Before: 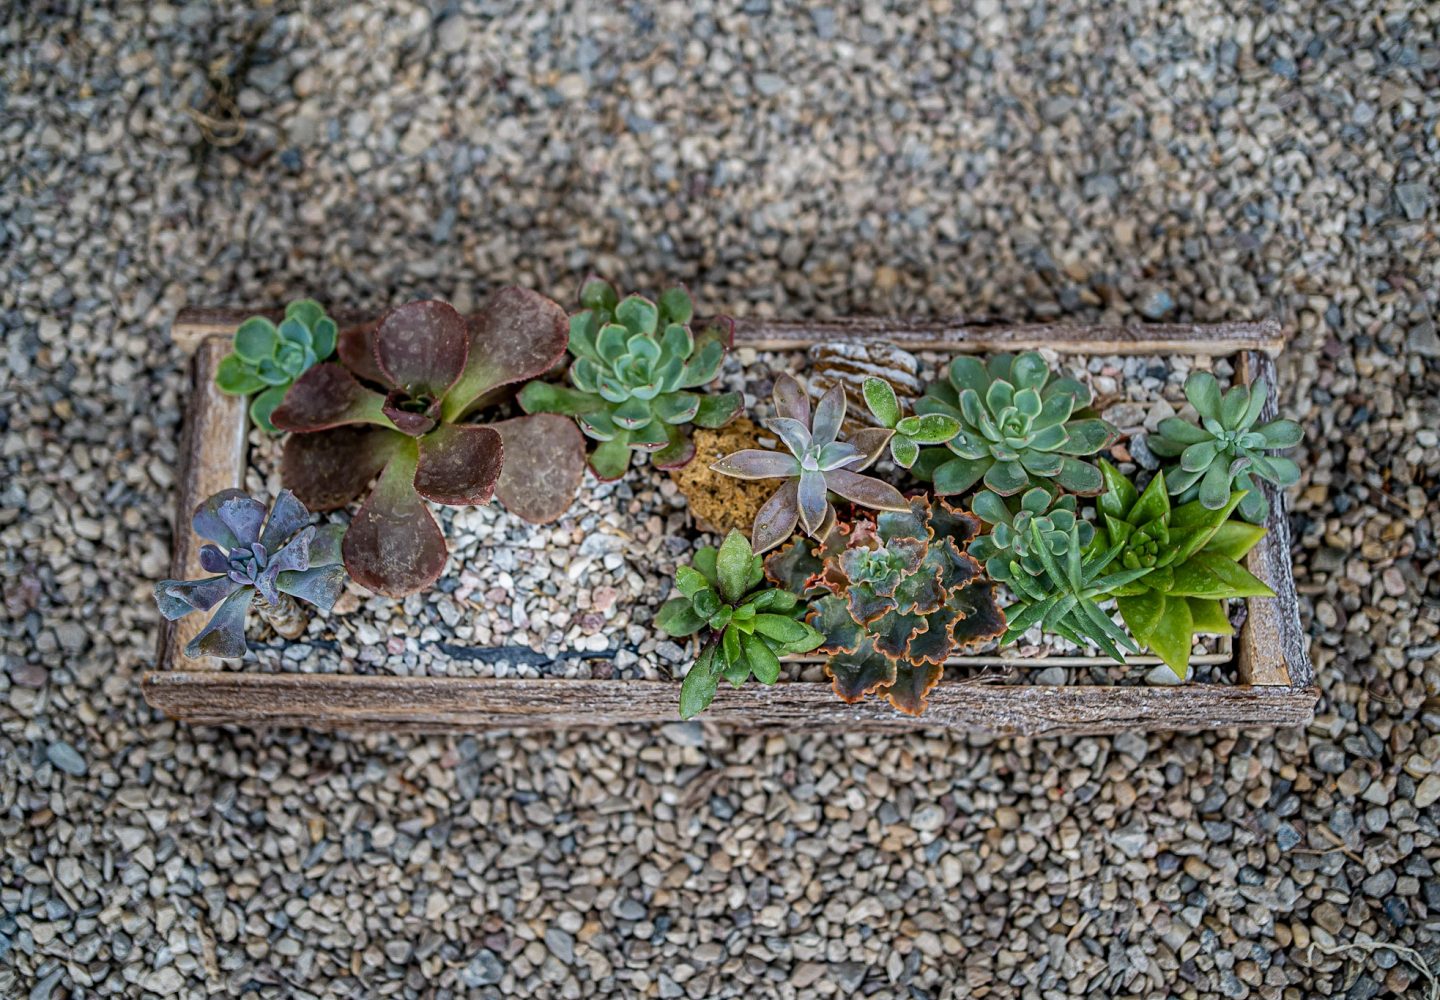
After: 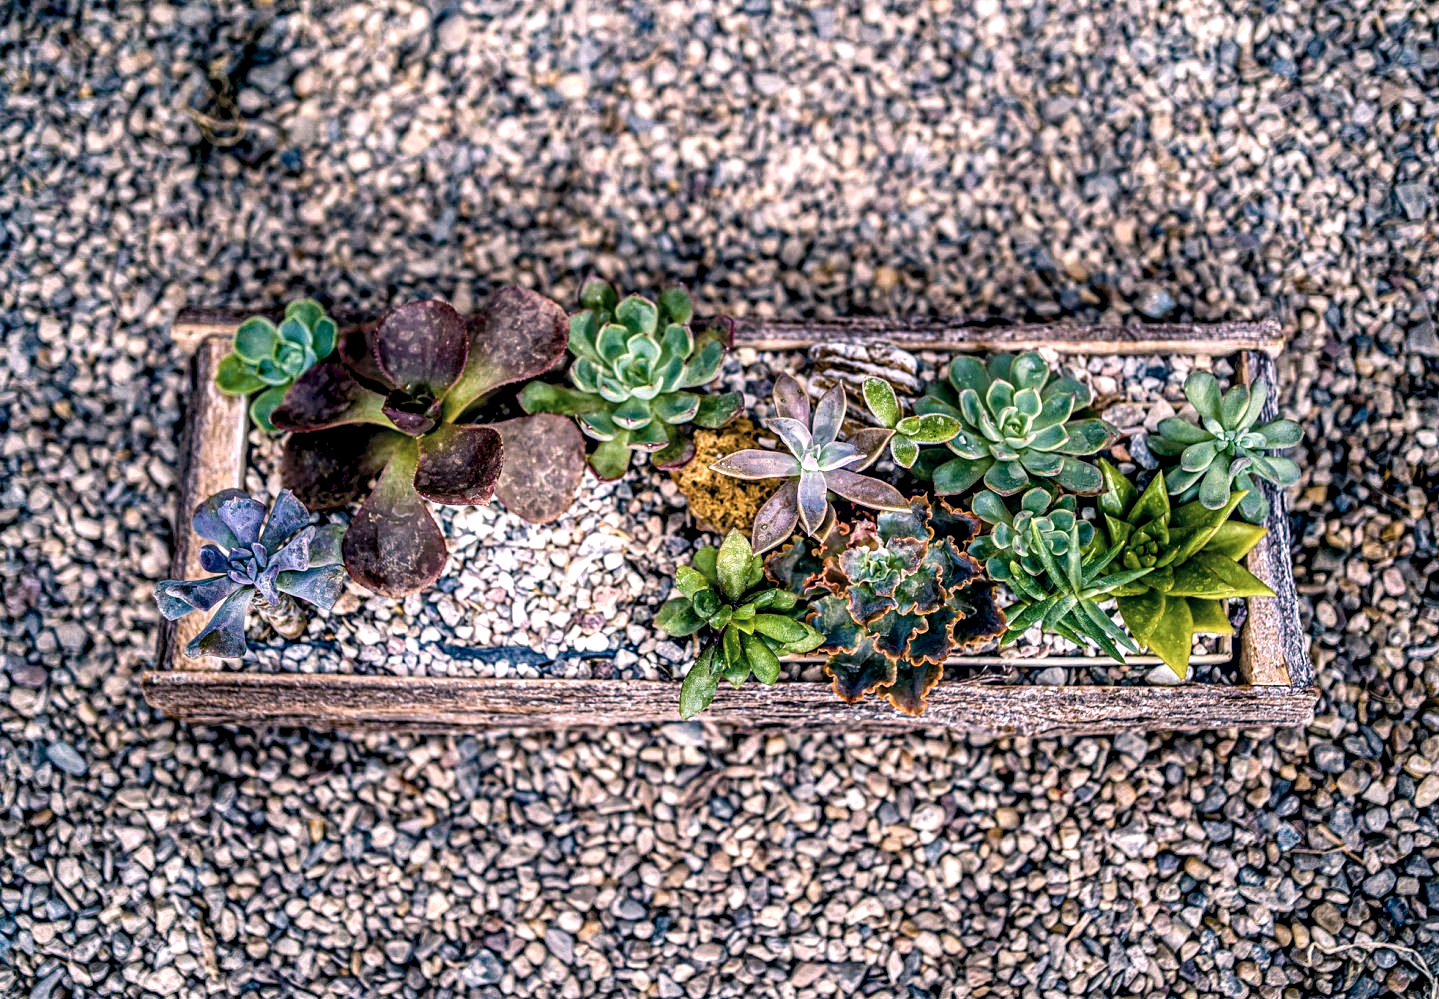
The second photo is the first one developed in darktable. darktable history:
color balance rgb: global offset › luminance -0.871%, perceptual saturation grading › global saturation 38.787%, perceptual saturation grading › highlights -25.18%, perceptual saturation grading › mid-tones 35.457%, perceptual saturation grading › shadows 34.576%, perceptual brilliance grading › global brilliance 17.88%, global vibrance 20%
crop: left 0.049%
local contrast: highlights 60%, shadows 60%, detail 160%
color correction: highlights a* 14.36, highlights b* 6.06, shadows a* -5.17, shadows b* -15.84, saturation 0.85
contrast brightness saturation: contrast 0.059, brightness -0.015, saturation -0.212
